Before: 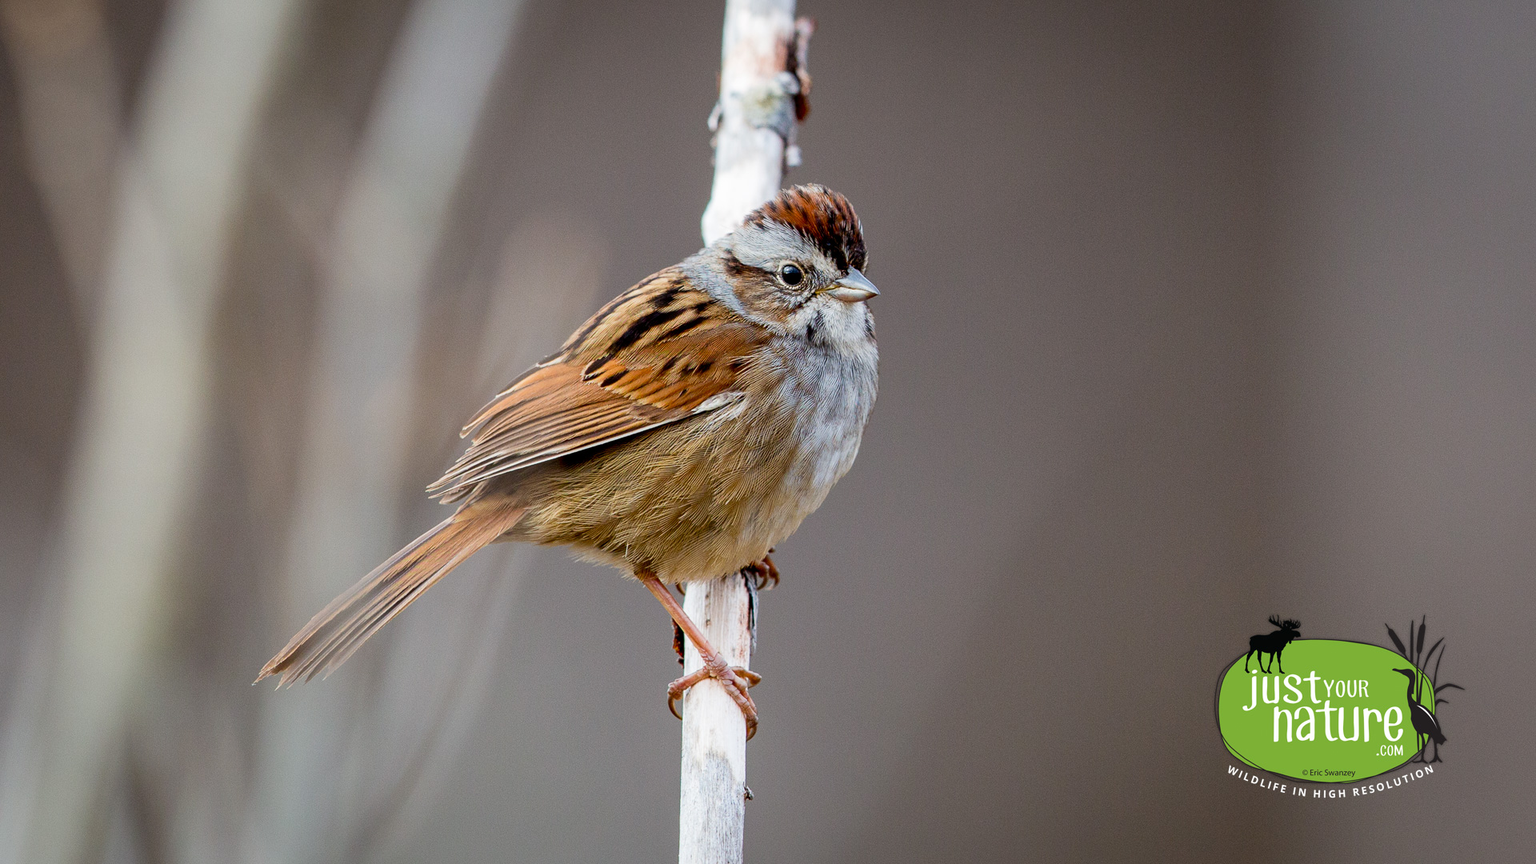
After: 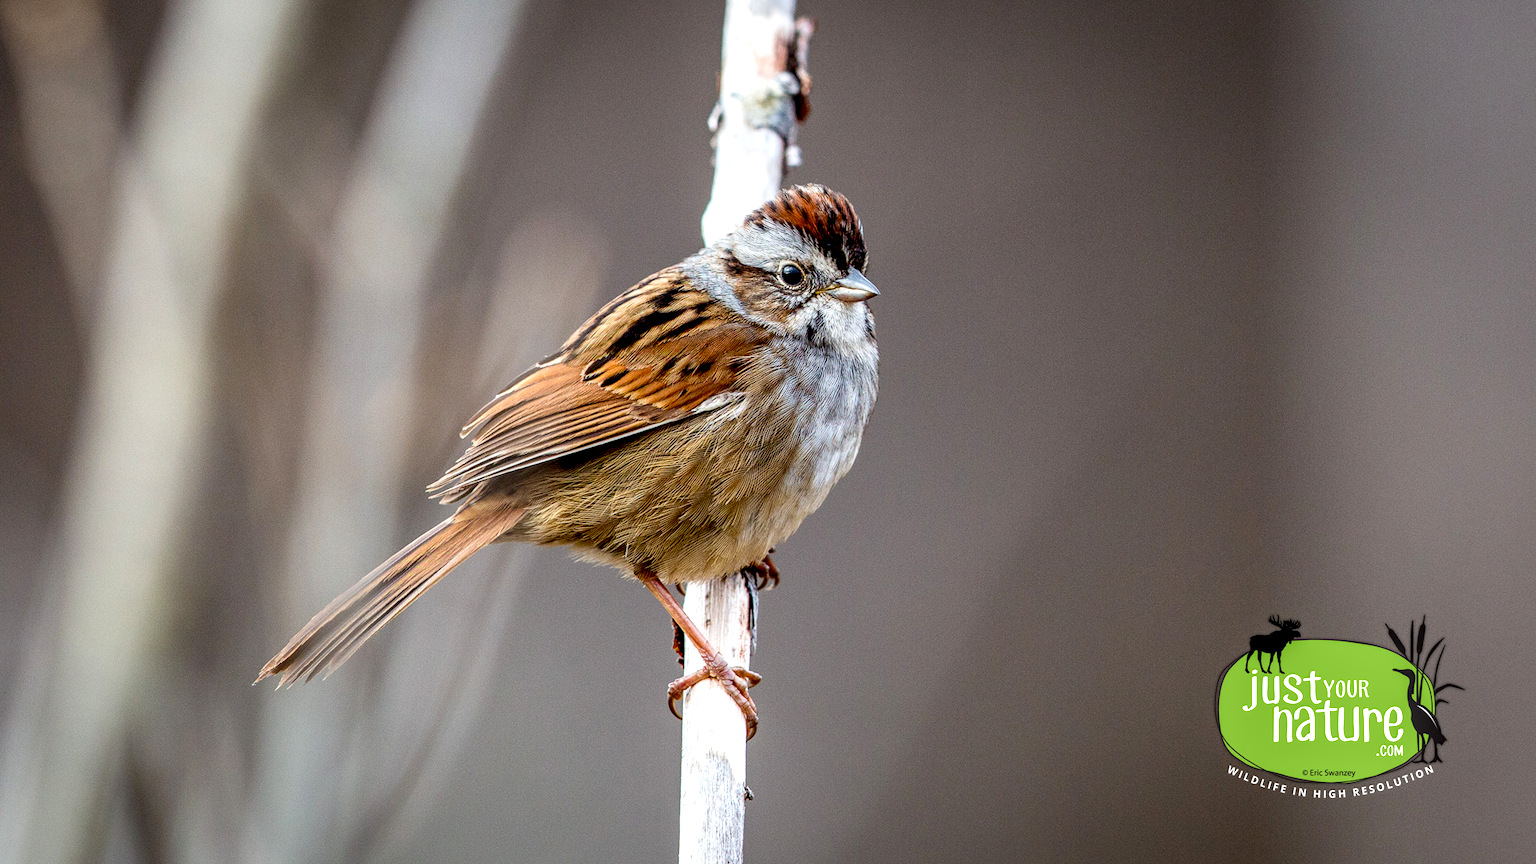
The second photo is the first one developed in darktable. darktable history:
local contrast: highlights 60%, shadows 60%, detail 160%
contrast brightness saturation: saturation 0.13
